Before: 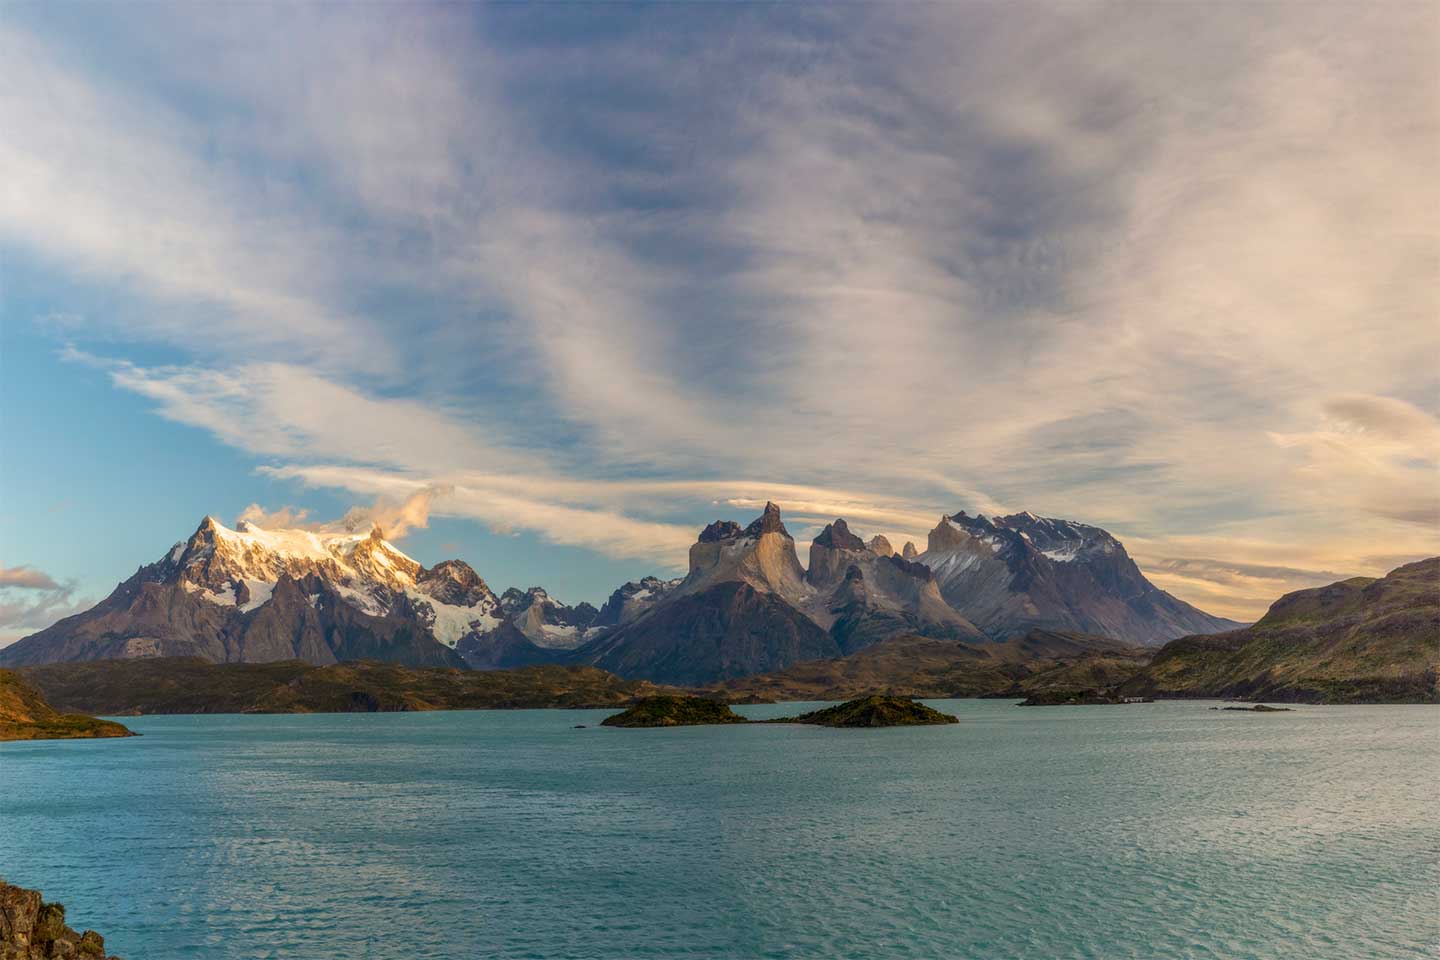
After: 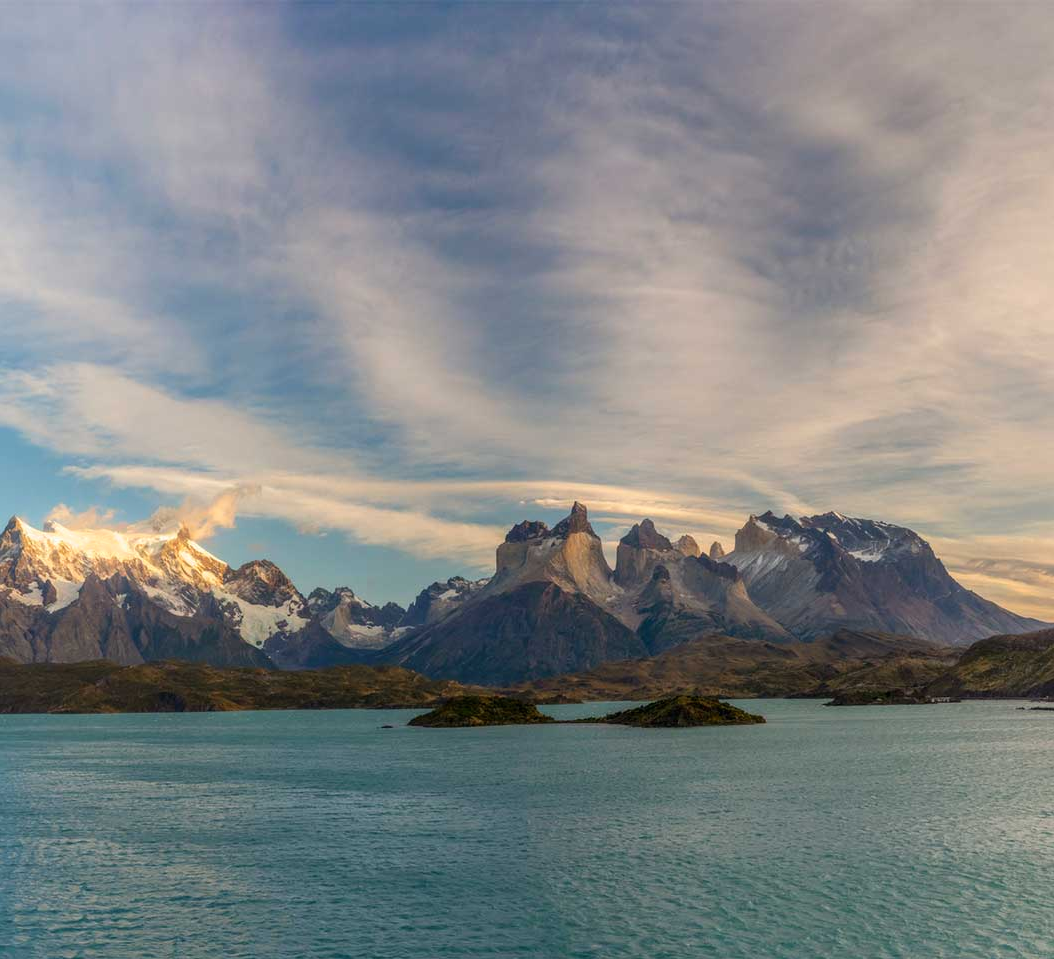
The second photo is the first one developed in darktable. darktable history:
bloom: size 5%, threshold 95%, strength 15%
crop: left 13.443%, right 13.31%
exposure: black level correction 0, compensate exposure bias true, compensate highlight preservation false
